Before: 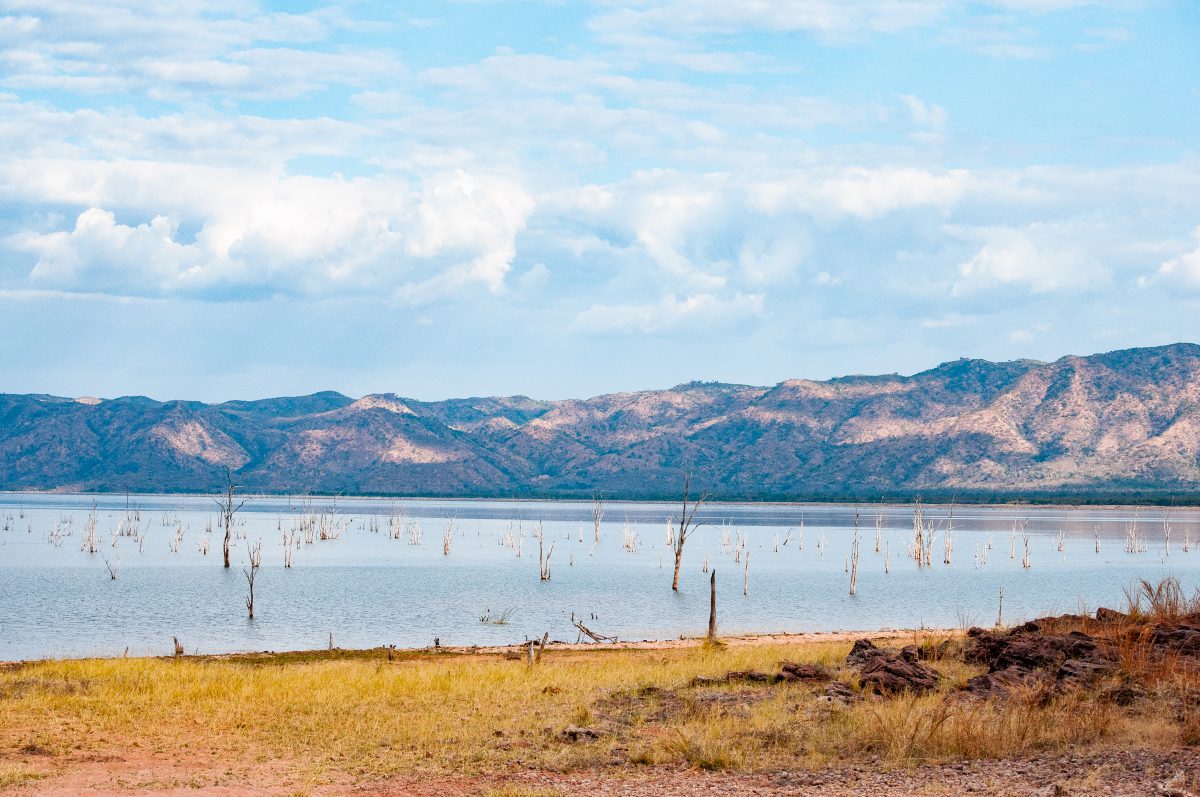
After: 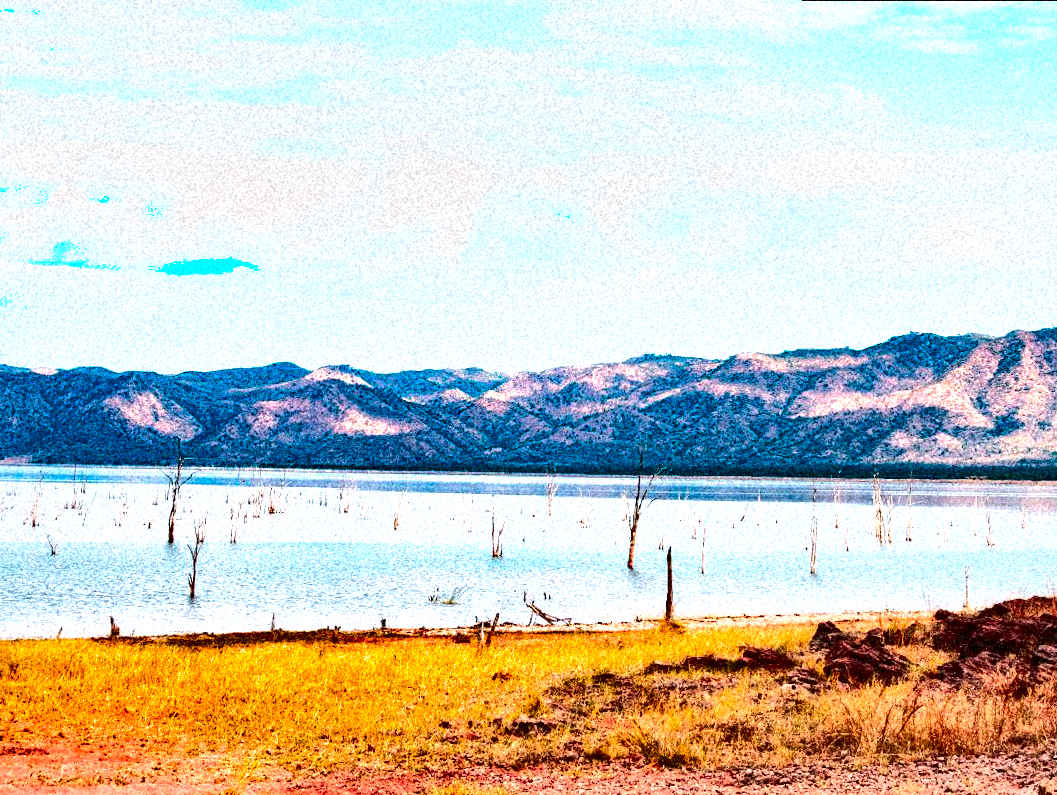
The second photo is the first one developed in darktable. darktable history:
local contrast: mode bilateral grid, contrast 25, coarseness 60, detail 151%, midtone range 0.2
exposure: black level correction 0, exposure 1.388 EV, compensate exposure bias true, compensate highlight preservation false
shadows and highlights: radius 100.41, shadows 50.55, highlights -64.36, highlights color adjustment 49.82%, soften with gaussian
crop and rotate: right 5.167%
grain: coarseness 46.9 ISO, strength 50.21%, mid-tones bias 0%
rotate and perspective: rotation 0.215°, lens shift (vertical) -0.139, crop left 0.069, crop right 0.939, crop top 0.002, crop bottom 0.996
tone curve: curves: ch0 [(0, 0.019) (0.204, 0.162) (0.491, 0.519) (0.748, 0.765) (1, 0.919)]; ch1 [(0, 0) (0.201, 0.113) (0.372, 0.282) (0.443, 0.434) (0.496, 0.504) (0.566, 0.585) (0.761, 0.803) (1, 1)]; ch2 [(0, 0) (0.434, 0.447) (0.483, 0.487) (0.555, 0.563) (0.697, 0.68) (1, 1)], color space Lab, independent channels, preserve colors none
contrast brightness saturation: contrast 0.24, brightness -0.24, saturation 0.14
